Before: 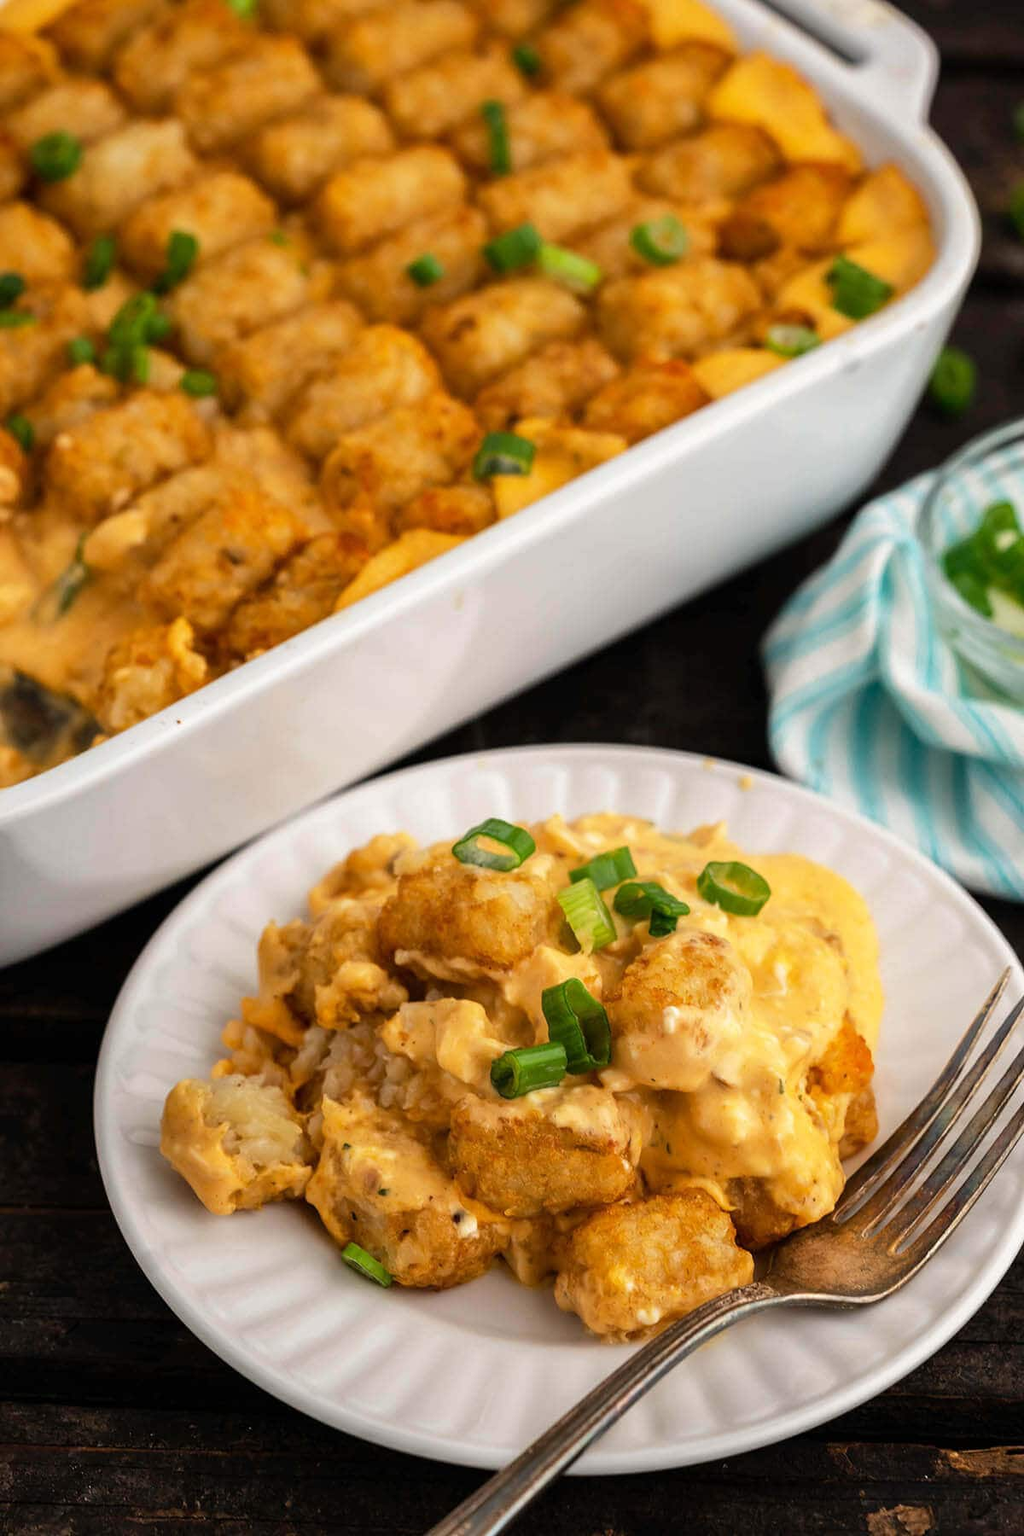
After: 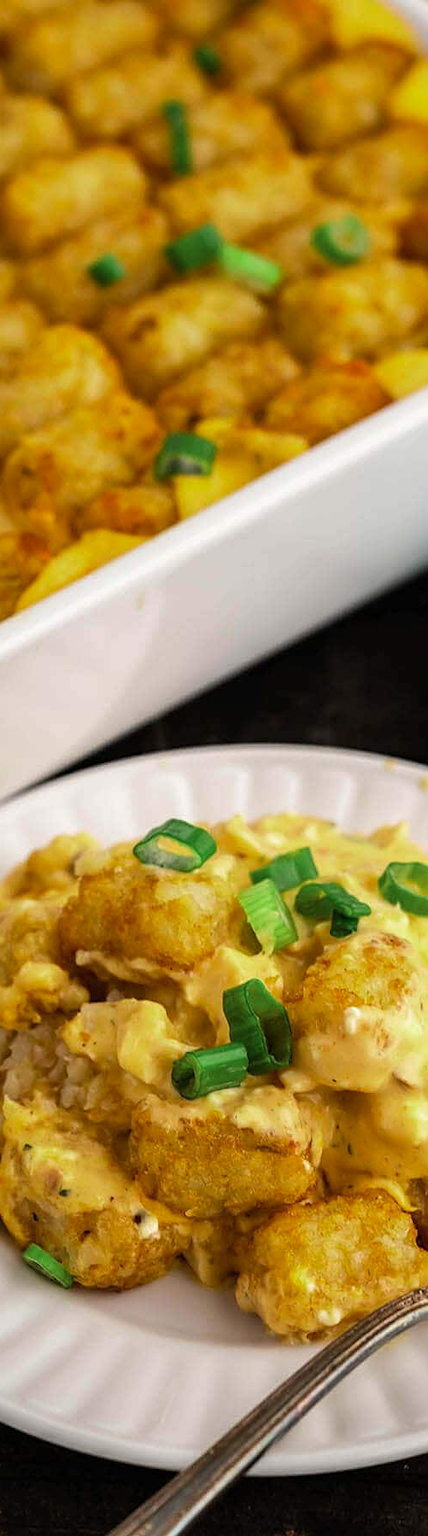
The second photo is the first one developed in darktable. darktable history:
crop: left 31.229%, right 26.907%
sharpen: amount 0.204
color zones: curves: ch2 [(0, 0.5) (0.143, 0.517) (0.286, 0.571) (0.429, 0.522) (0.571, 0.5) (0.714, 0.5) (0.857, 0.5) (1, 0.5)]
